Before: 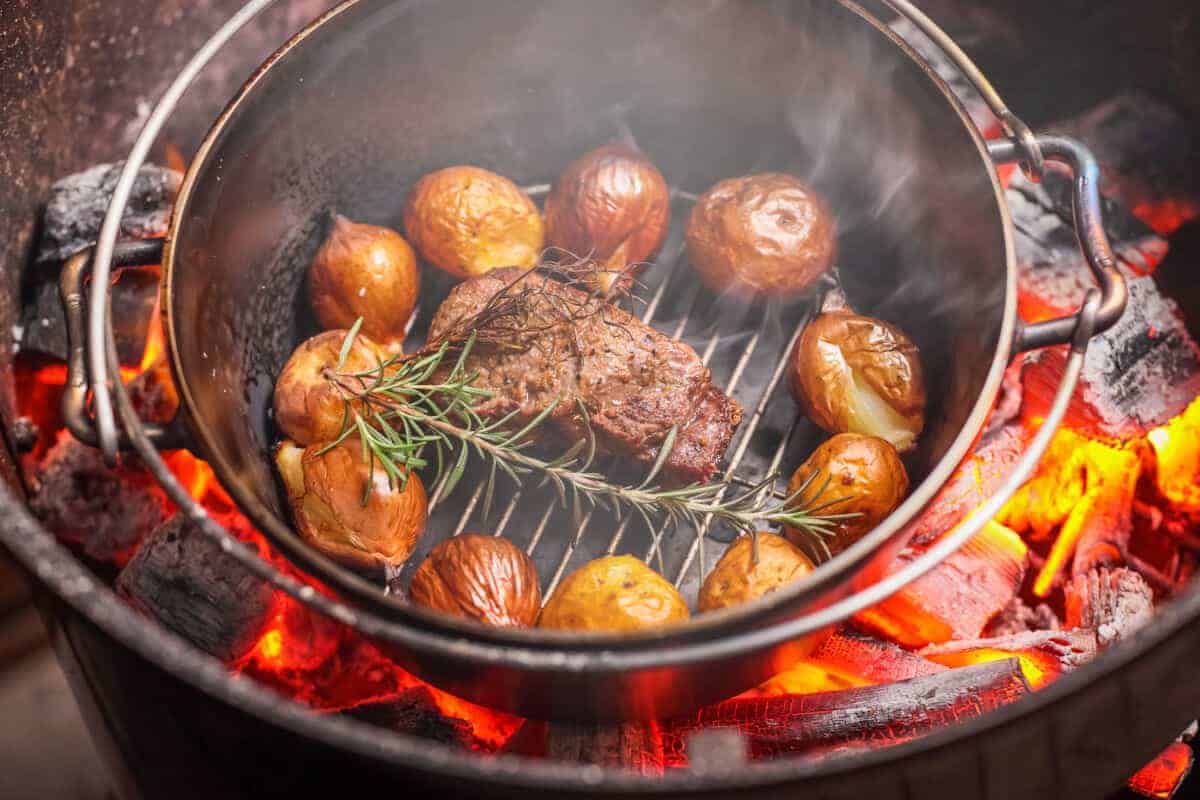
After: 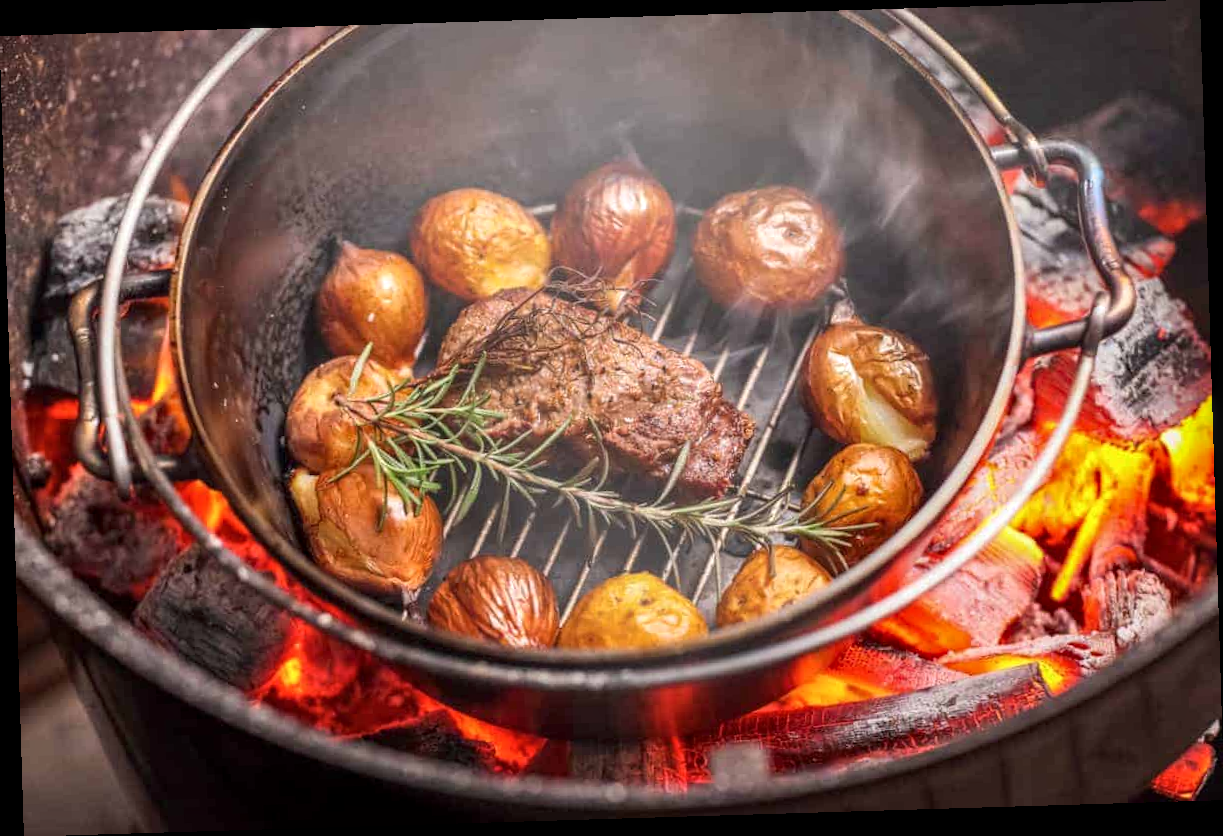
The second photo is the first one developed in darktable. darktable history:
local contrast: on, module defaults
rotate and perspective: rotation -1.75°, automatic cropping off
